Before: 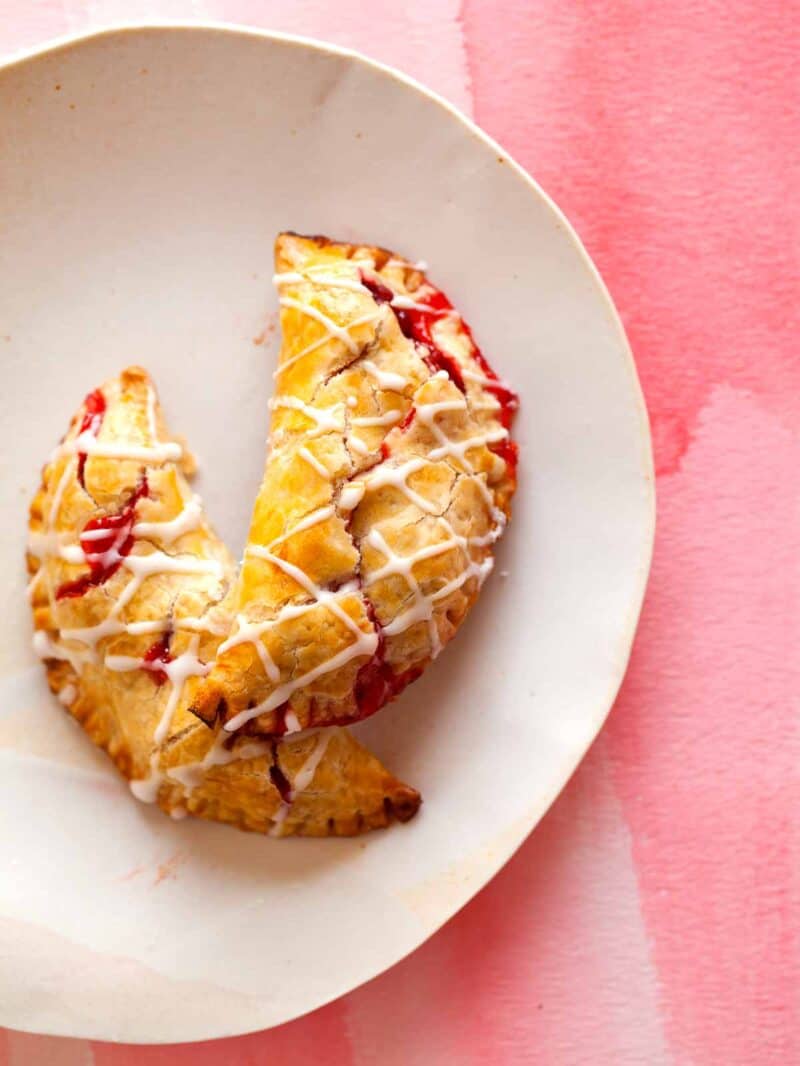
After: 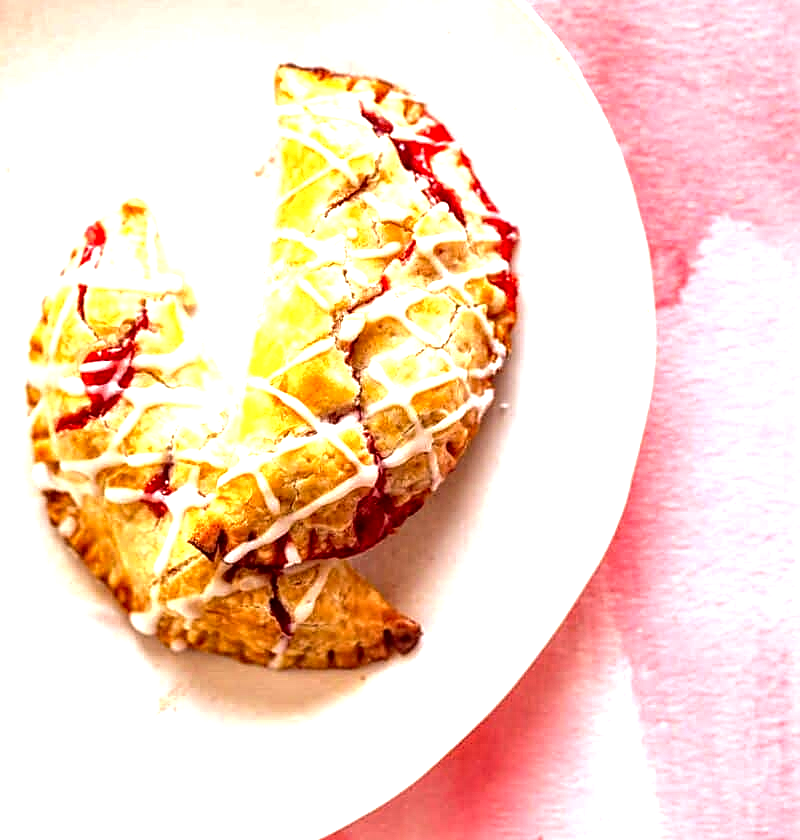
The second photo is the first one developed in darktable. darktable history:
local contrast: highlights 79%, shadows 56%, detail 174%, midtone range 0.433
crop and rotate: top 15.814%, bottom 5.367%
exposure: exposure 1.09 EV, compensate highlight preservation false
sharpen: on, module defaults
